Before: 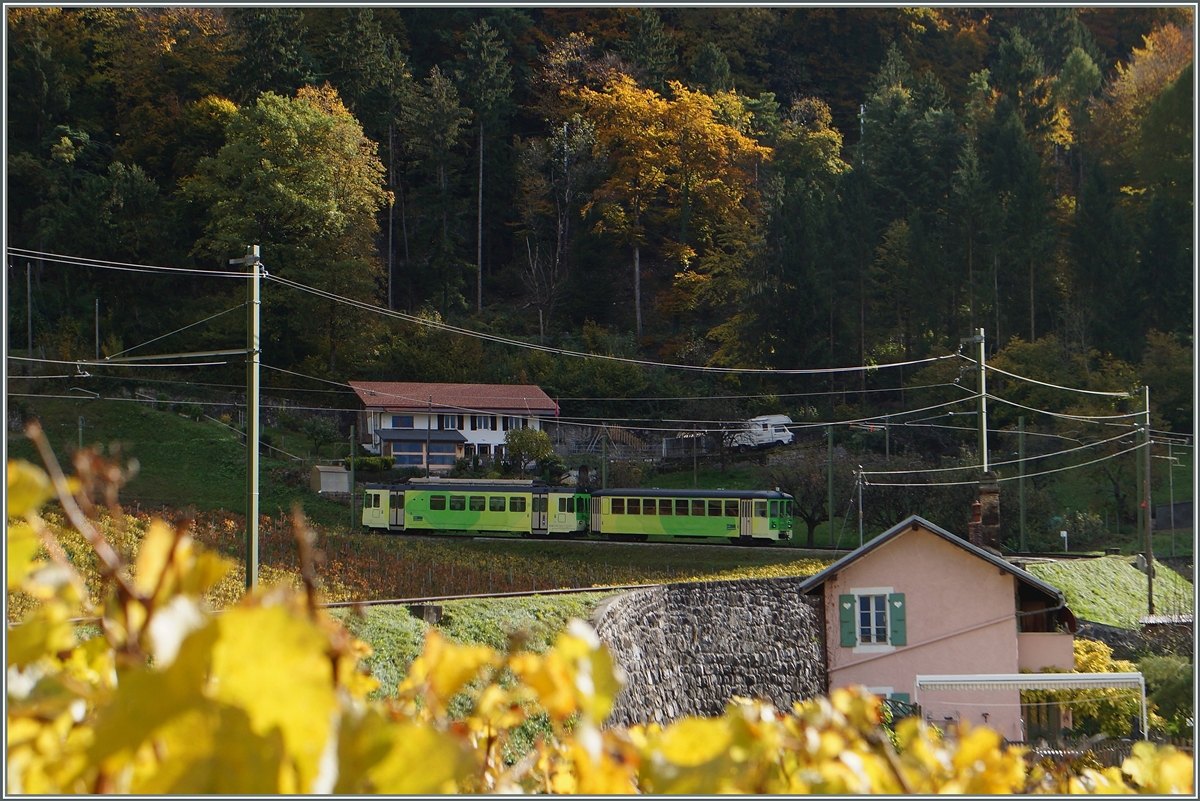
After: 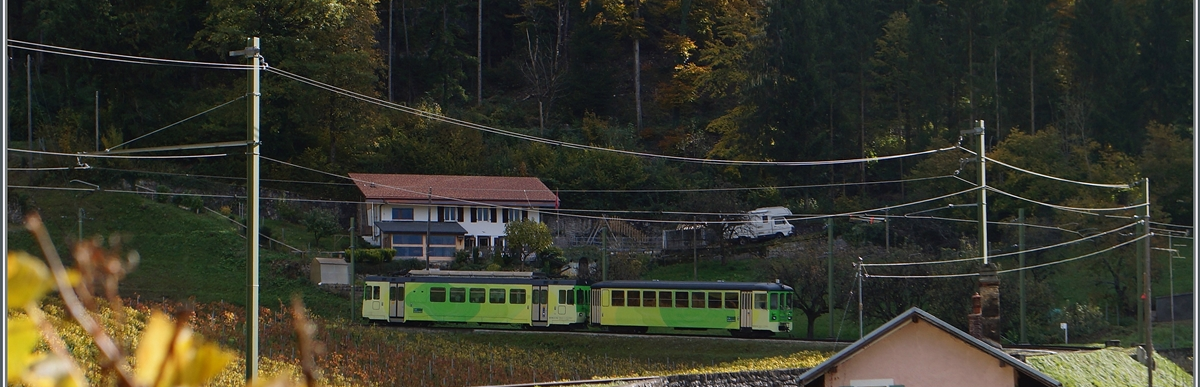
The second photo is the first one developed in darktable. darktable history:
exposure: exposure -0.072 EV, compensate highlight preservation false
crop and rotate: top 26.056%, bottom 25.543%
white balance: red 1.009, blue 1.027
